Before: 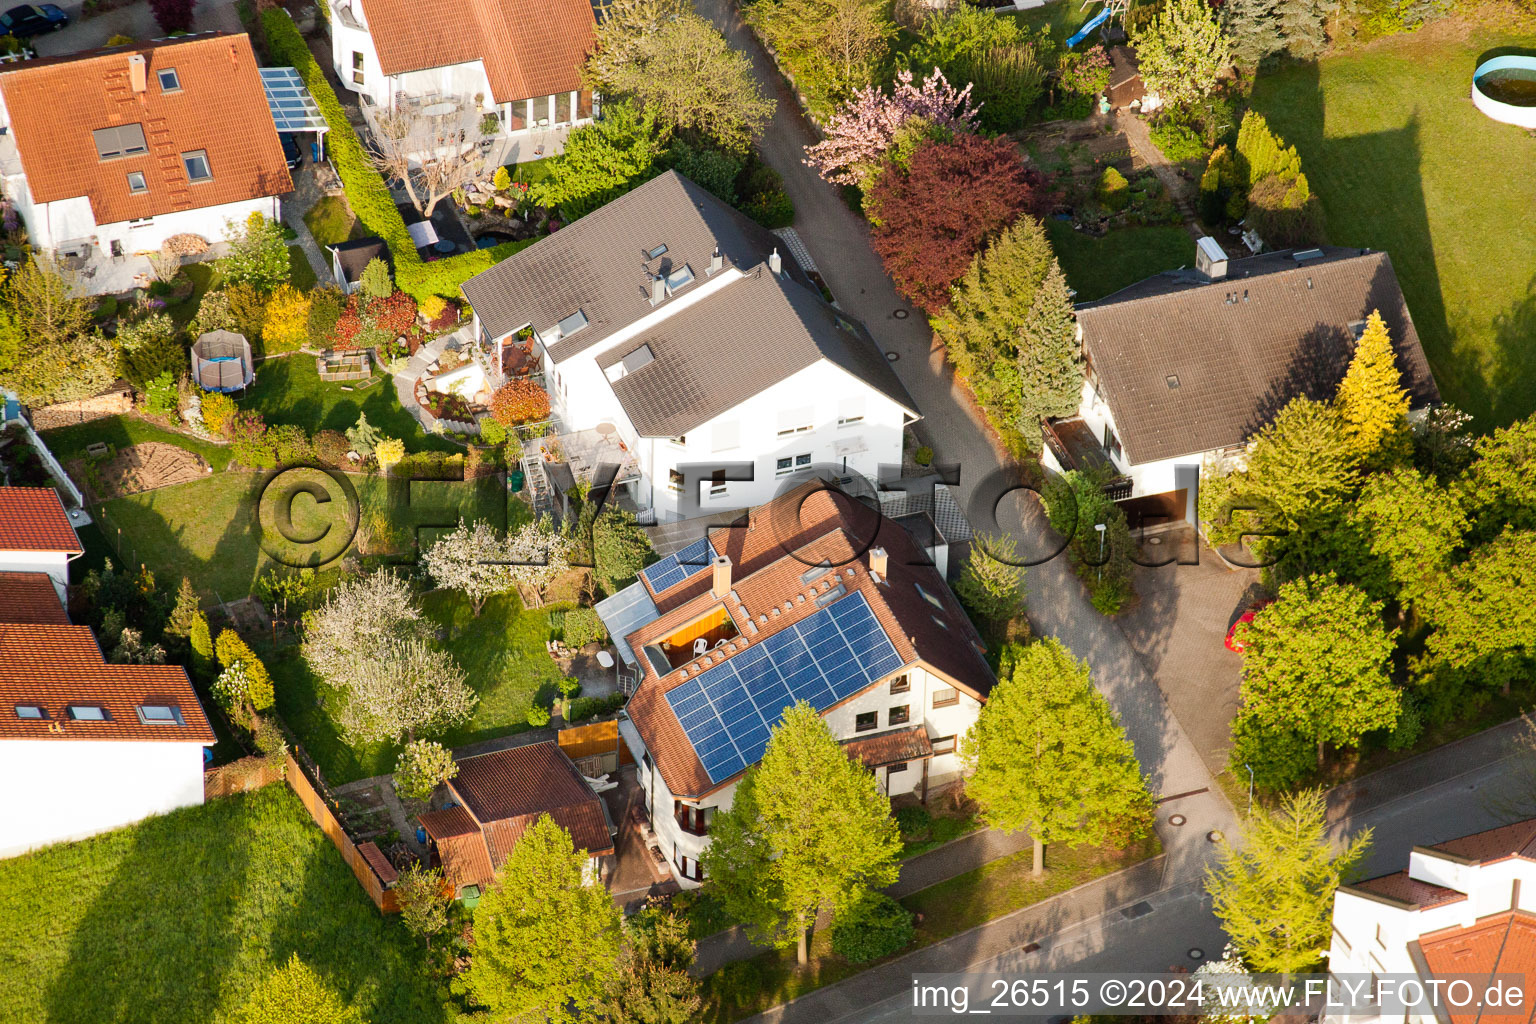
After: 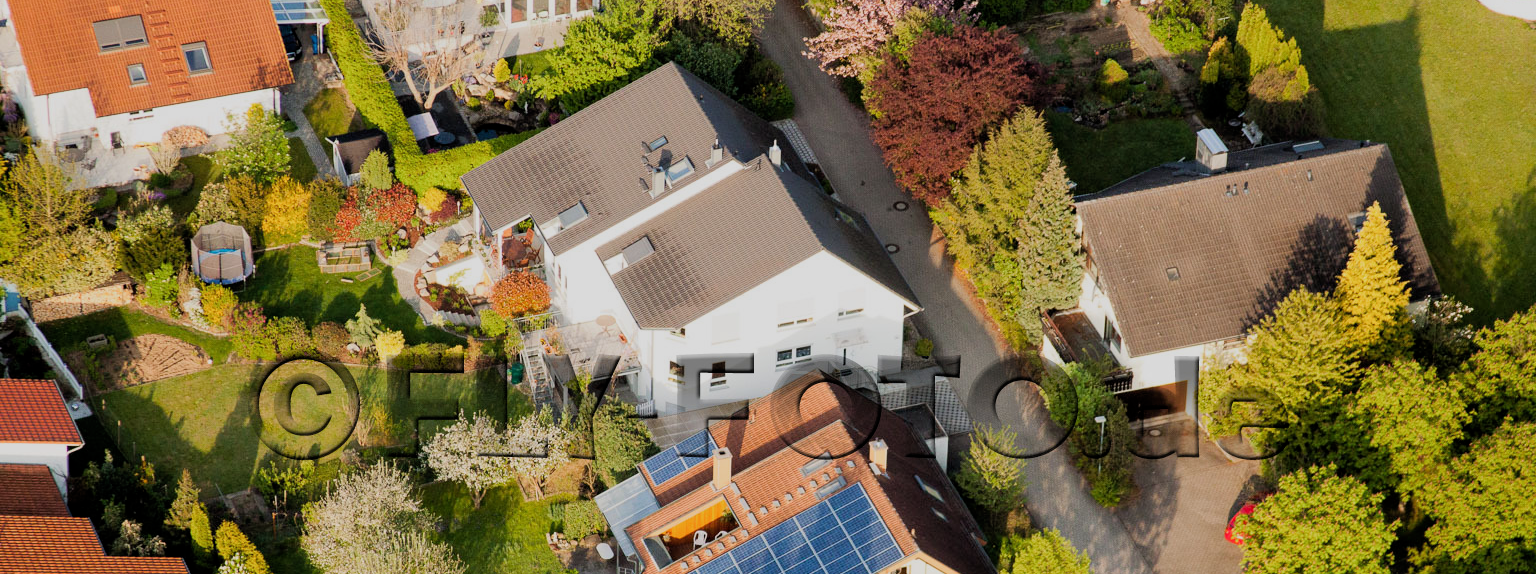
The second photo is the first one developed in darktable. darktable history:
crop and rotate: top 10.605%, bottom 33.274%
filmic rgb: middle gray luminance 18.42%, black relative exposure -9 EV, white relative exposure 3.75 EV, threshold 6 EV, target black luminance 0%, hardness 4.85, latitude 67.35%, contrast 0.955, highlights saturation mix 20%, shadows ↔ highlights balance 21.36%, add noise in highlights 0, preserve chrominance luminance Y, color science v3 (2019), use custom middle-gray values true, iterations of high-quality reconstruction 0, contrast in highlights soft, enable highlight reconstruction true
